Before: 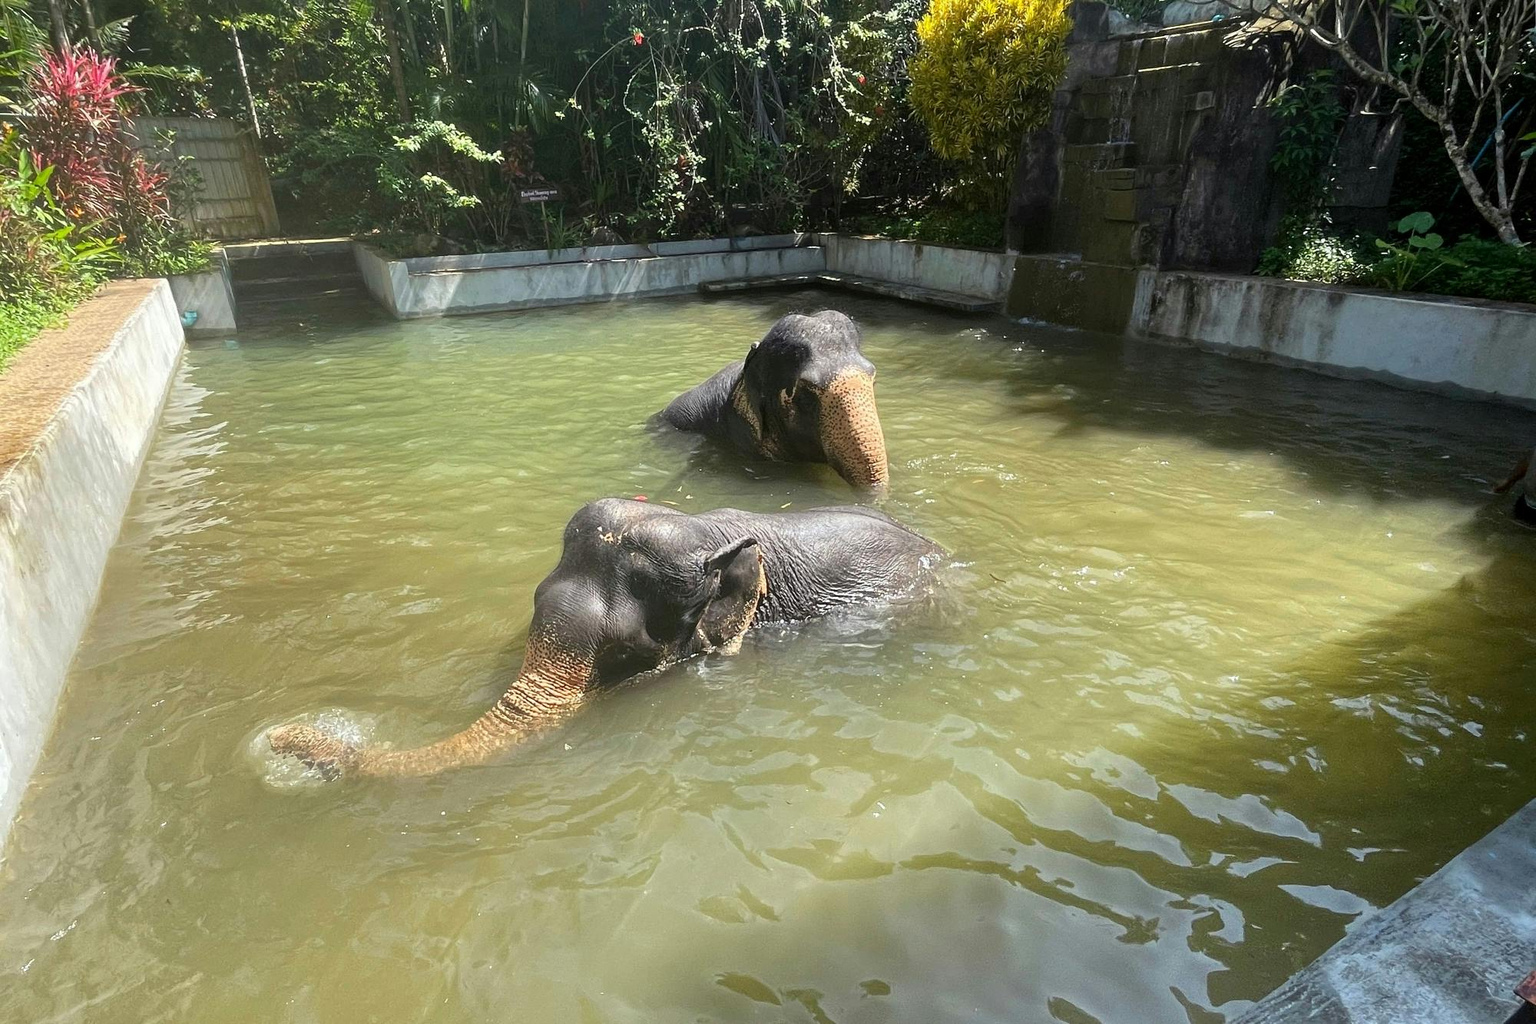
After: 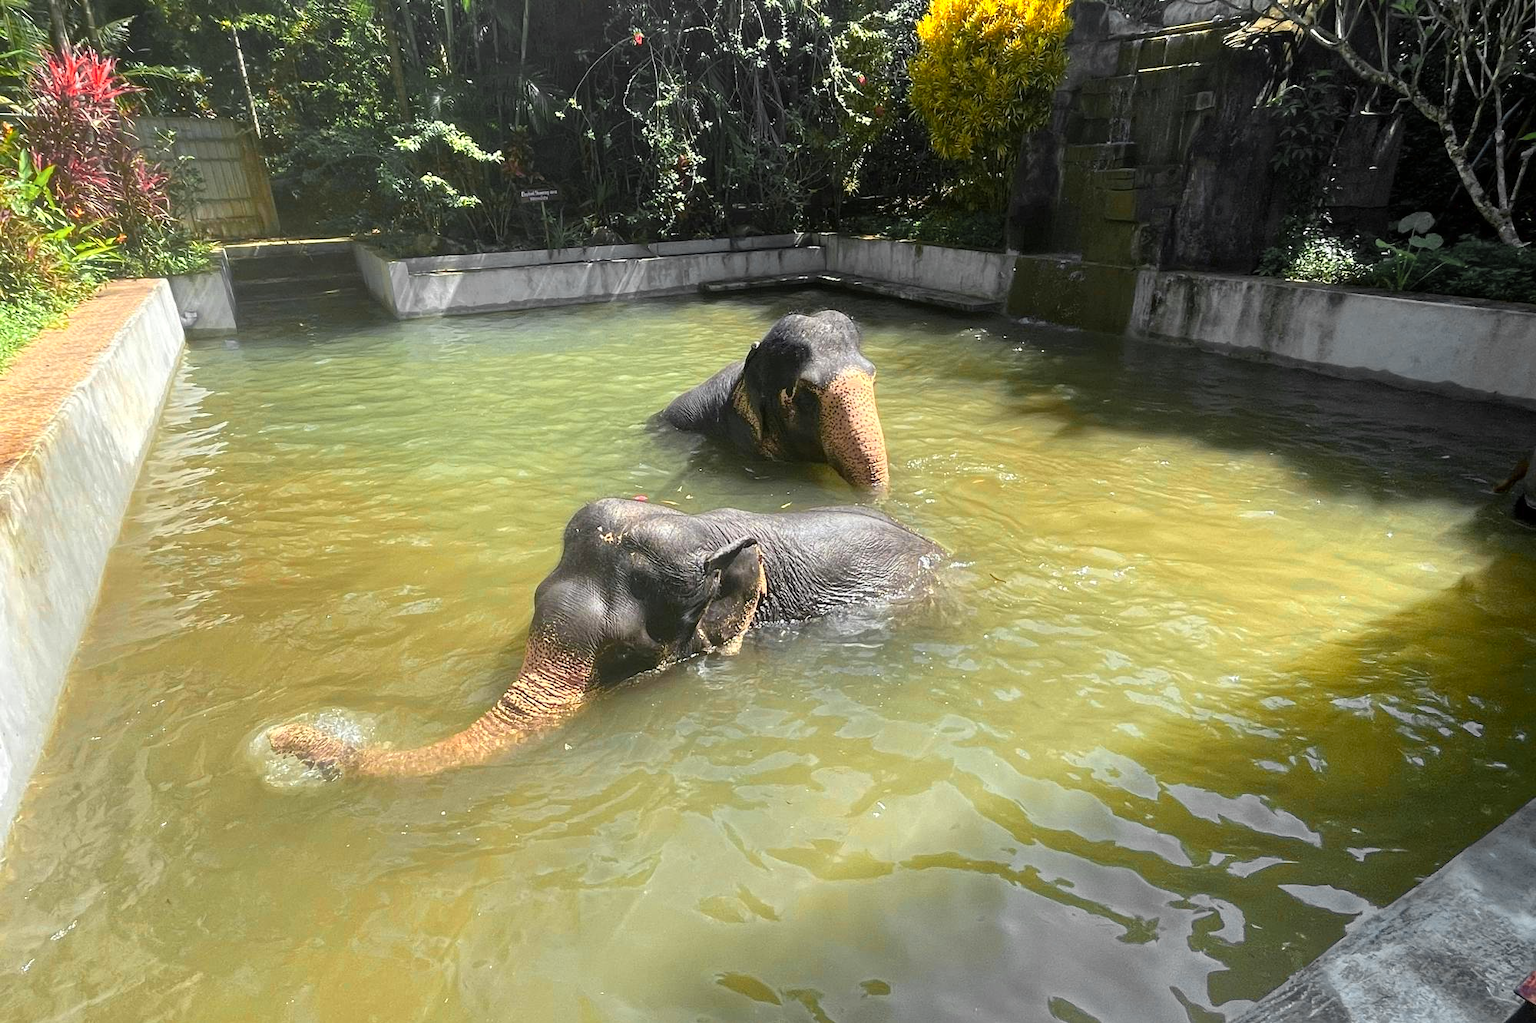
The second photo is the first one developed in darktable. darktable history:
color zones: curves: ch0 [(0.257, 0.558) (0.75, 0.565)]; ch1 [(0.004, 0.857) (0.14, 0.416) (0.257, 0.695) (0.442, 0.032) (0.736, 0.266) (0.891, 0.741)]; ch2 [(0, 0.623) (0.112, 0.436) (0.271, 0.474) (0.516, 0.64) (0.743, 0.286)]
